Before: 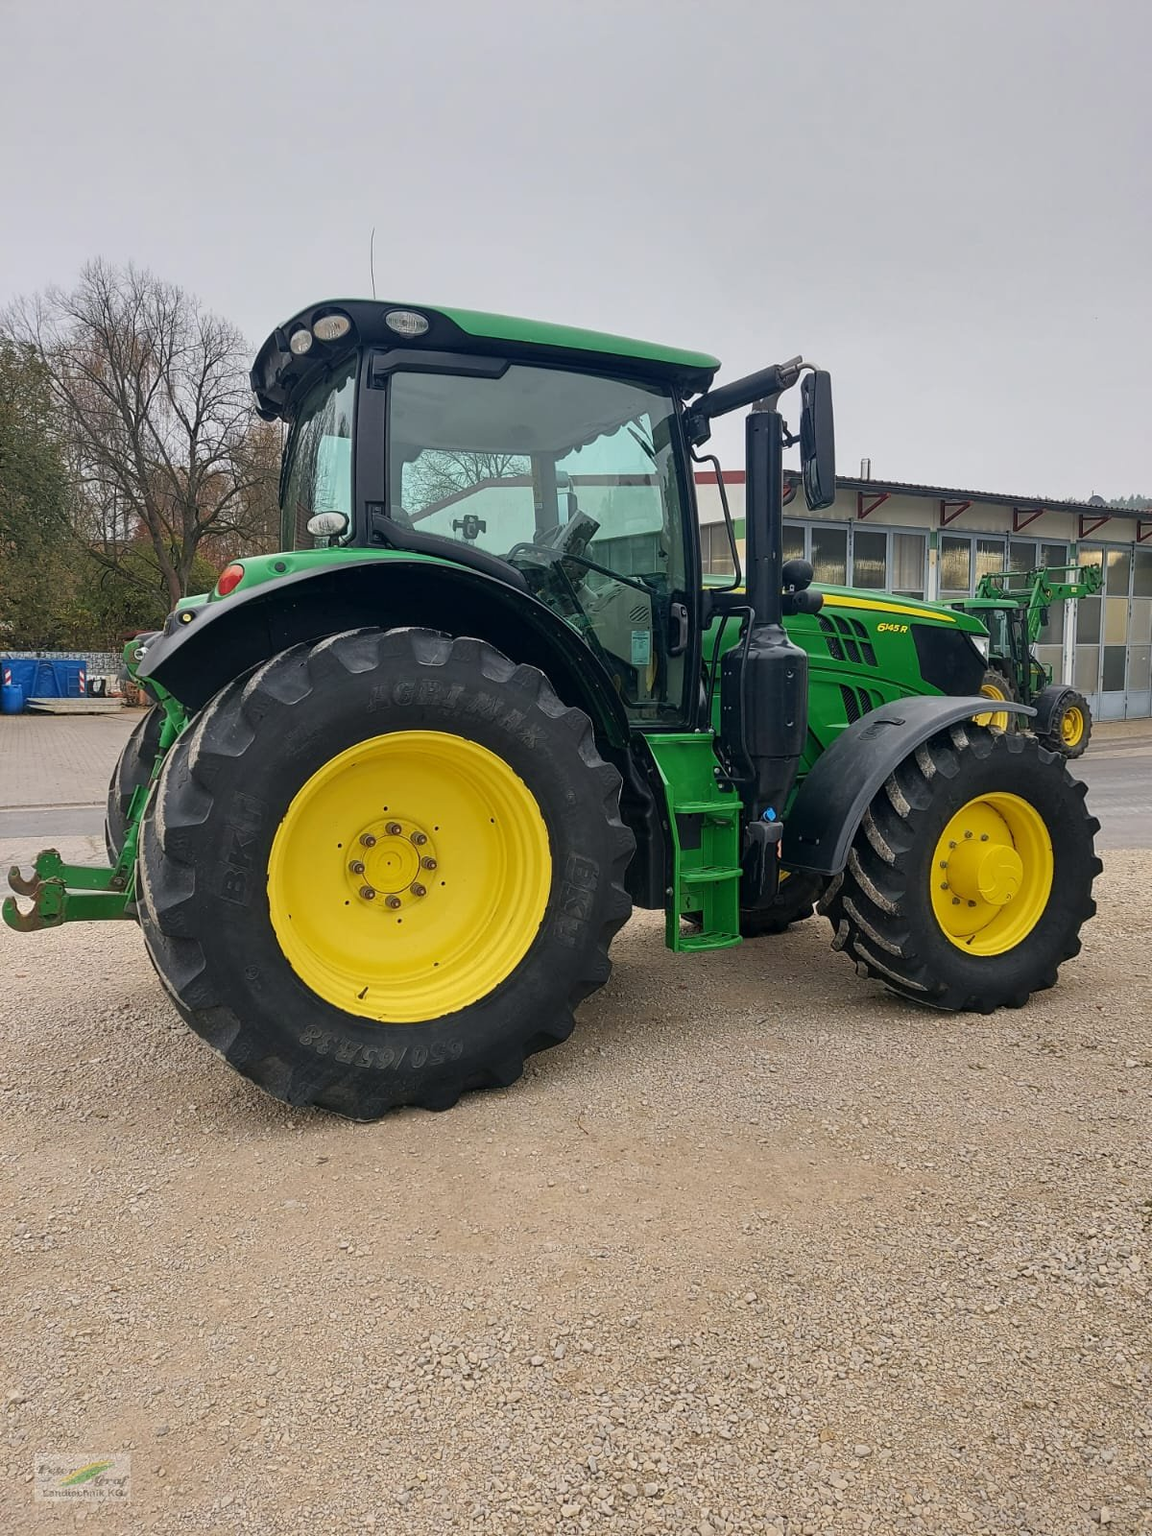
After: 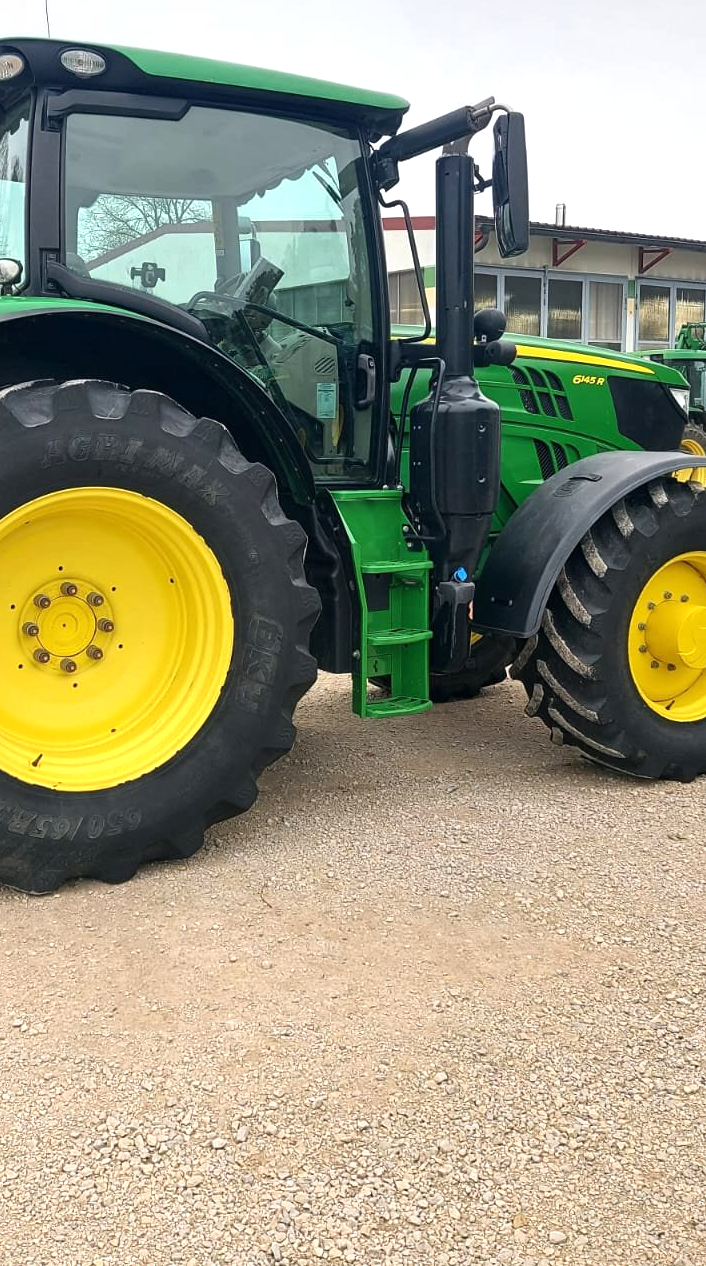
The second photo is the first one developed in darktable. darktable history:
tone equalizer: -8 EV -0.712 EV, -7 EV -0.7 EV, -6 EV -0.591 EV, -5 EV -0.392 EV, -3 EV 0.389 EV, -2 EV 0.6 EV, -1 EV 0.683 EV, +0 EV 0.733 EV, smoothing diameter 24.83%, edges refinement/feathering 13.83, preserve details guided filter
crop and rotate: left 28.479%, top 17.177%, right 12.675%, bottom 3.697%
exposure: exposure -0.024 EV, compensate highlight preservation false
